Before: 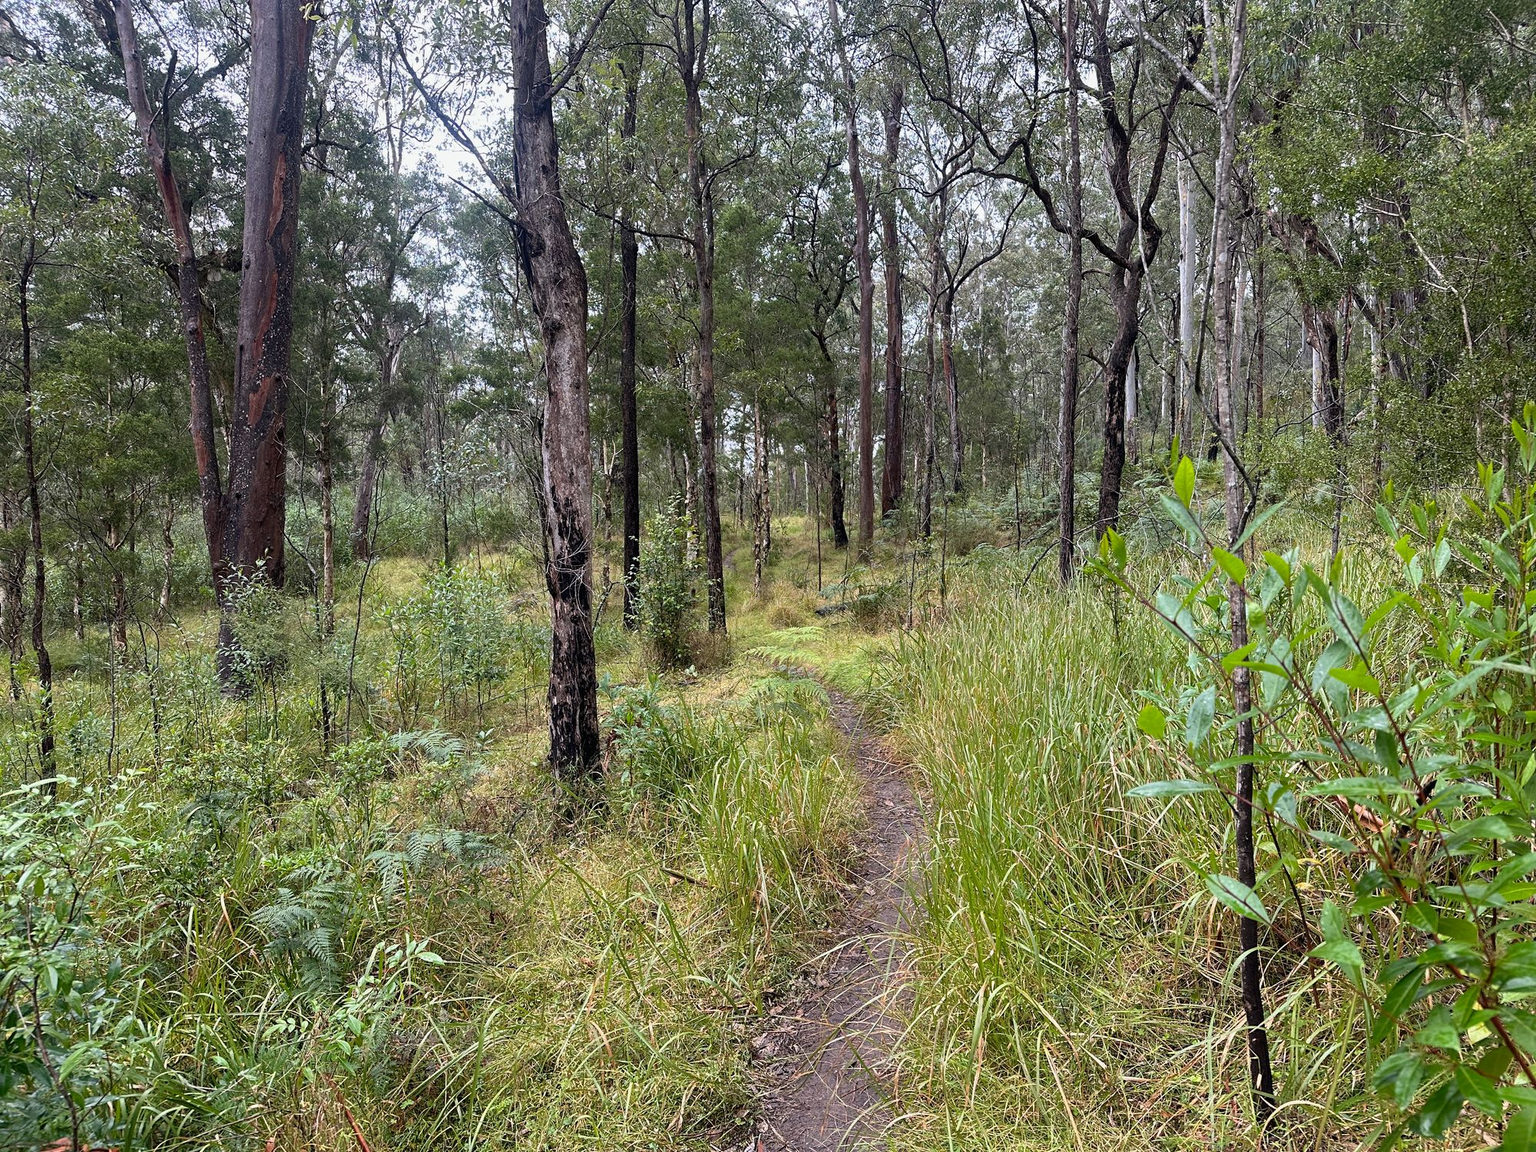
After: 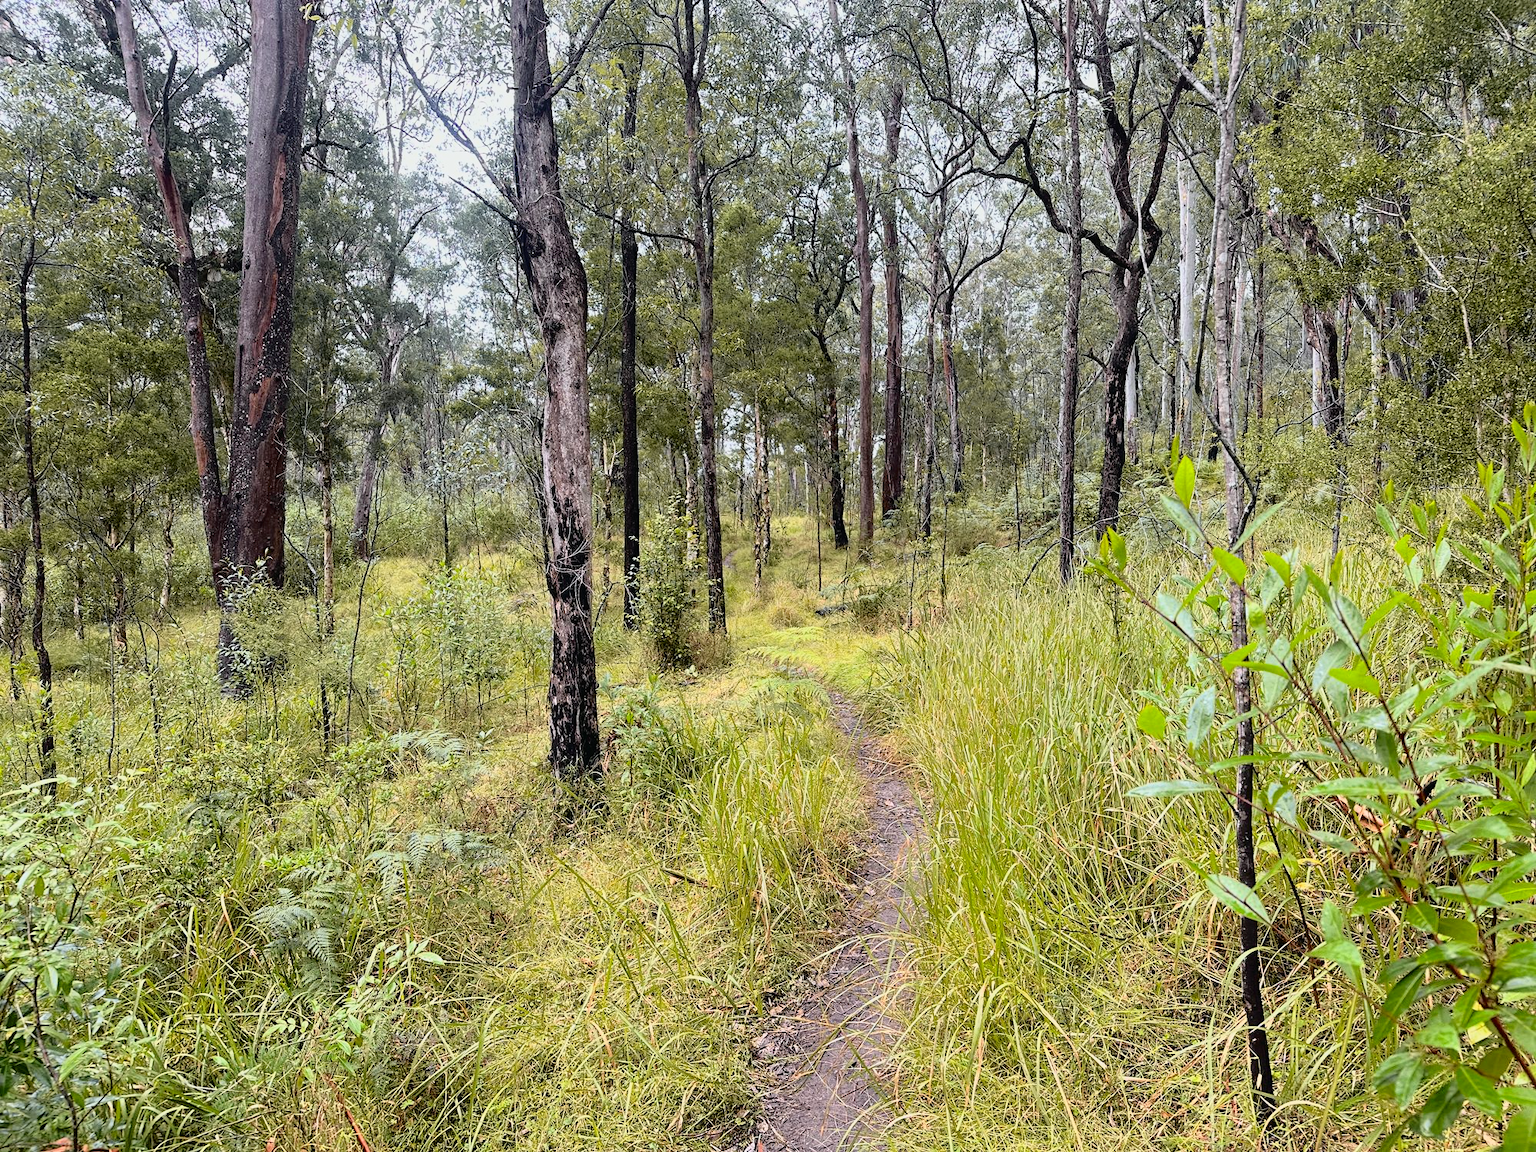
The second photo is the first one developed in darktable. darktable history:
tone curve: curves: ch0 [(0, 0.013) (0.129, 0.1) (0.291, 0.375) (0.46, 0.576) (0.667, 0.78) (0.851, 0.903) (0.997, 0.951)]; ch1 [(0, 0) (0.353, 0.344) (0.45, 0.46) (0.498, 0.495) (0.528, 0.531) (0.563, 0.566) (0.592, 0.609) (0.657, 0.672) (1, 1)]; ch2 [(0, 0) (0.333, 0.346) (0.375, 0.375) (0.427, 0.44) (0.5, 0.501) (0.505, 0.505) (0.544, 0.573) (0.576, 0.615) (0.612, 0.644) (0.66, 0.715) (1, 1)], color space Lab, independent channels, preserve colors none
